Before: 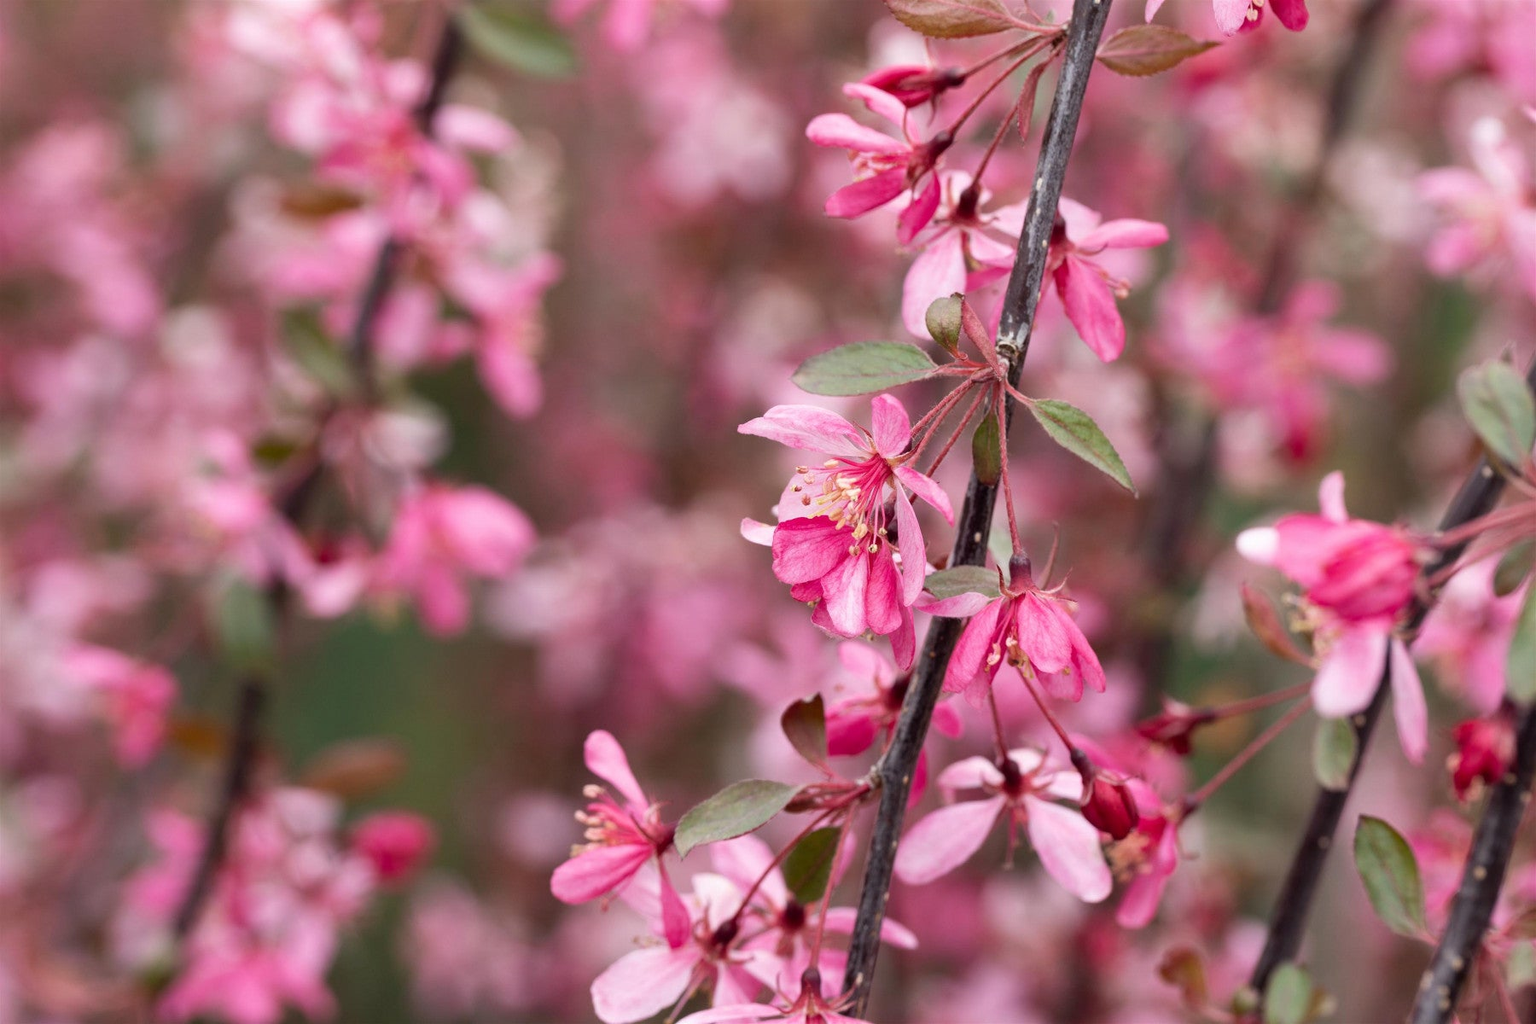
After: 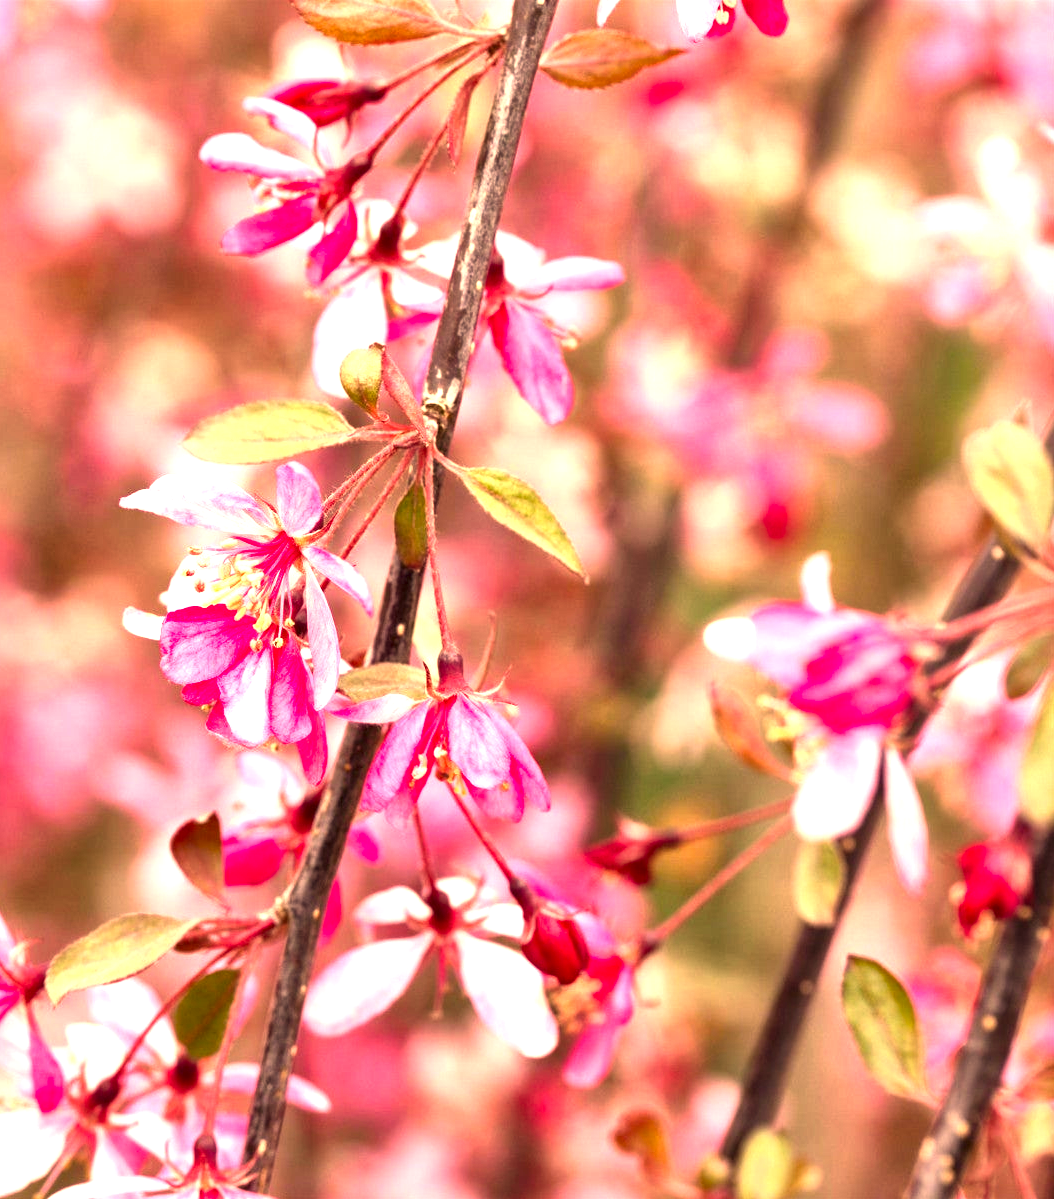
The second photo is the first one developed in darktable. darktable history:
local contrast: mode bilateral grid, contrast 20, coarseness 50, detail 159%, midtone range 0.2
color correction: highlights a* 17.94, highlights b* 35.39, shadows a* 1.48, shadows b* 6.42, saturation 1.01
crop: left 41.402%
exposure: black level correction 0, exposure 1.5 EV, compensate highlight preservation false
